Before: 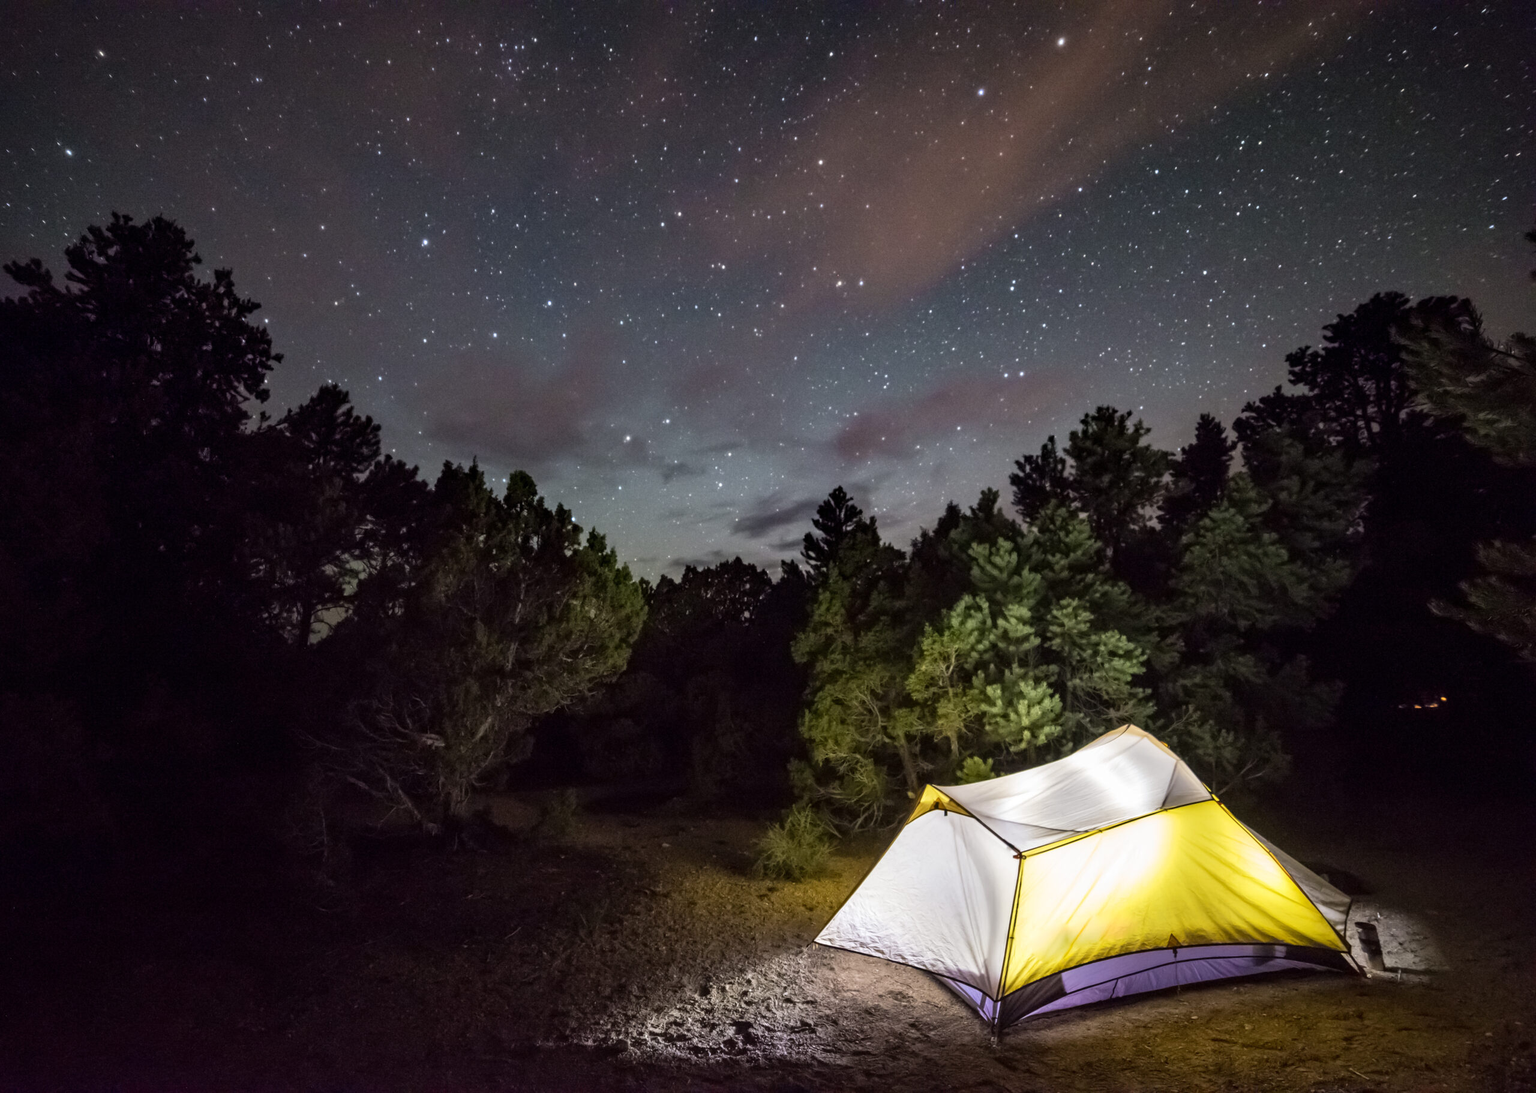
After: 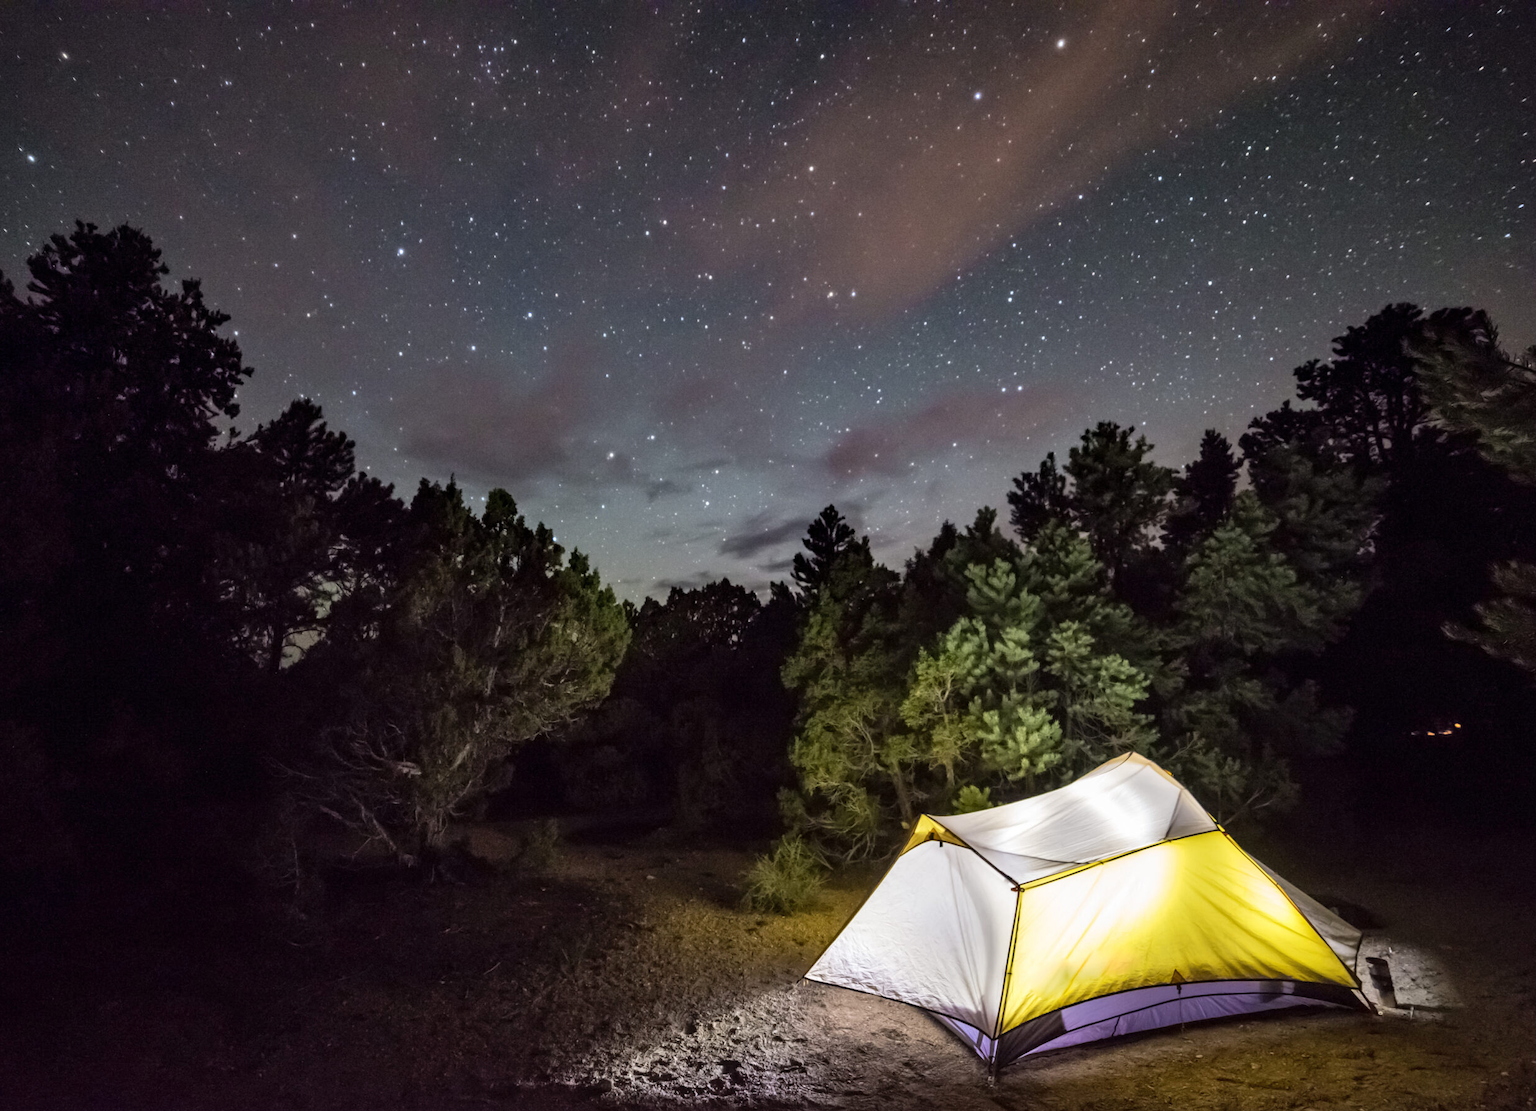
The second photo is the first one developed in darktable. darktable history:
crop and rotate: left 2.547%, right 1.048%, bottom 1.979%
shadows and highlights: radius 125.38, shadows 30.28, highlights -30.72, shadows color adjustment 97.68%, low approximation 0.01, soften with gaussian
